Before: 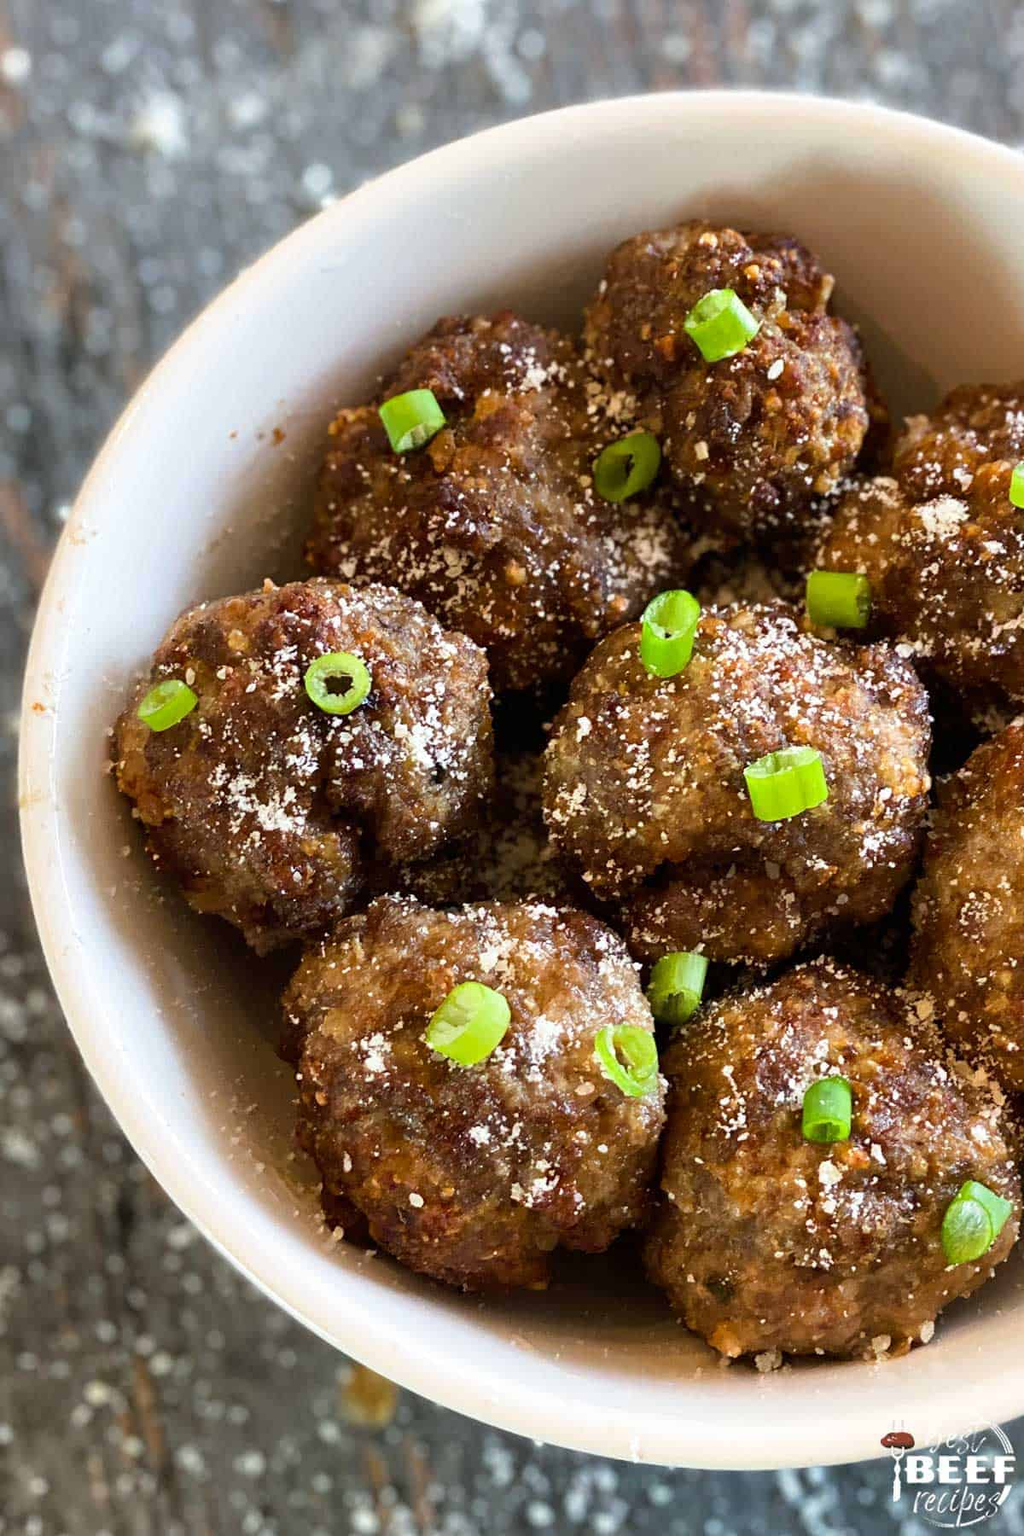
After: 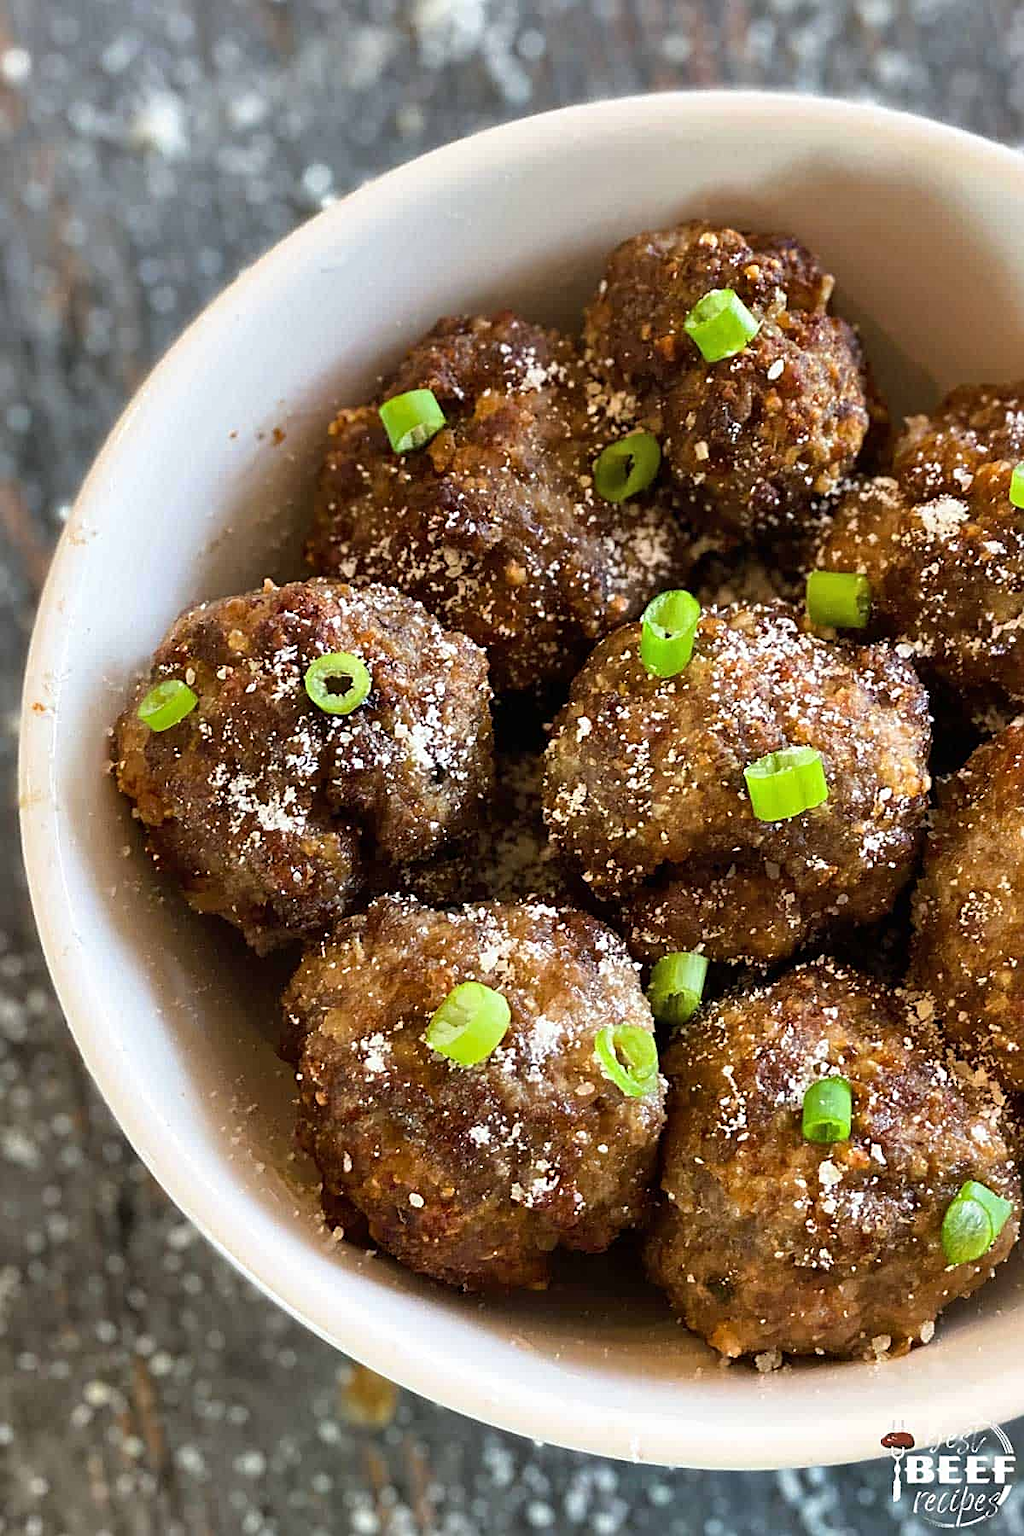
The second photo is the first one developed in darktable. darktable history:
sharpen: on, module defaults
shadows and highlights: radius 116.47, shadows 42.53, highlights -61.77, shadows color adjustment 97.98%, highlights color adjustment 58.79%, soften with gaussian
exposure: compensate highlight preservation false
